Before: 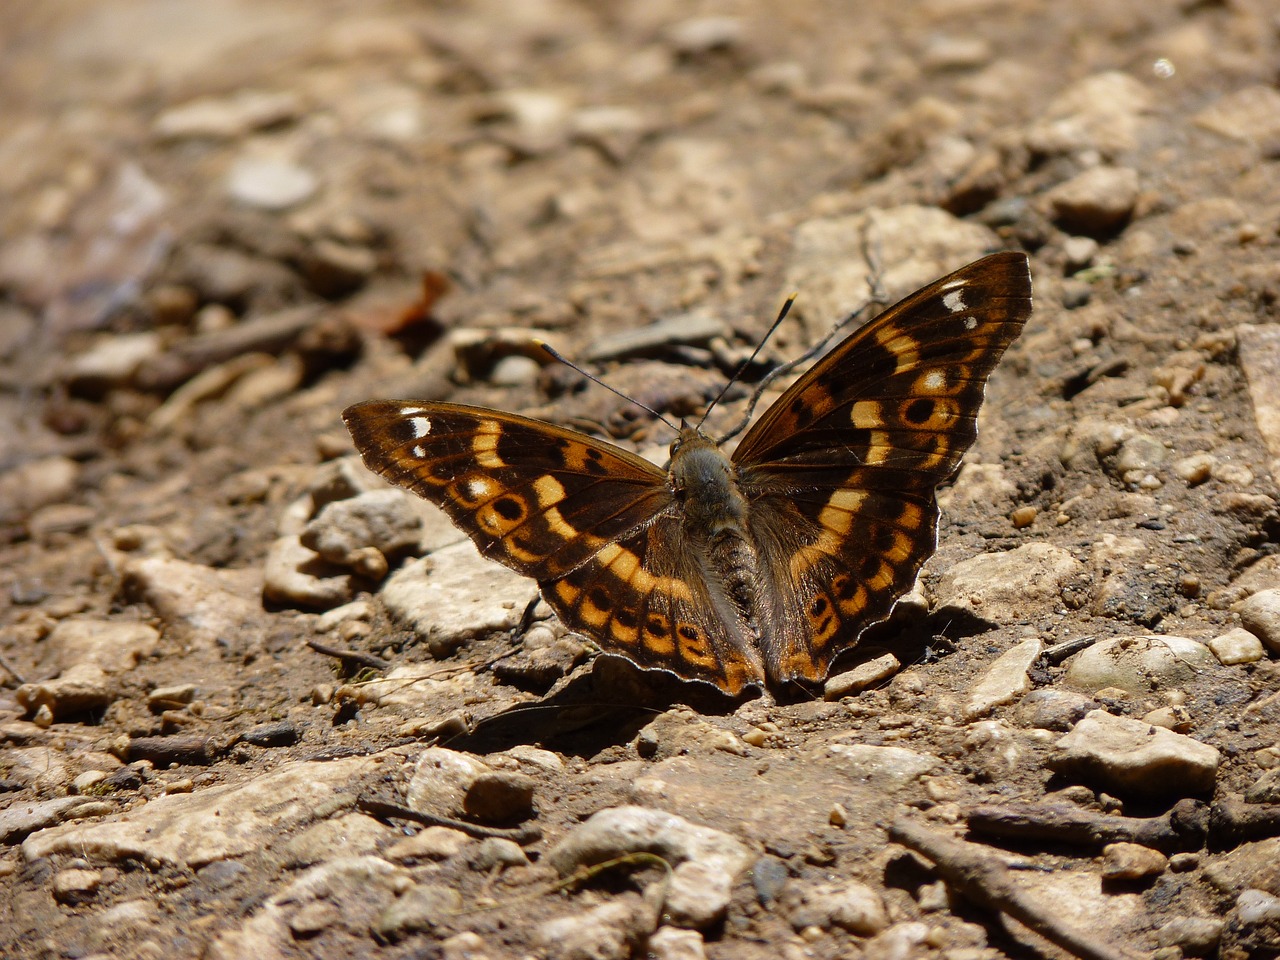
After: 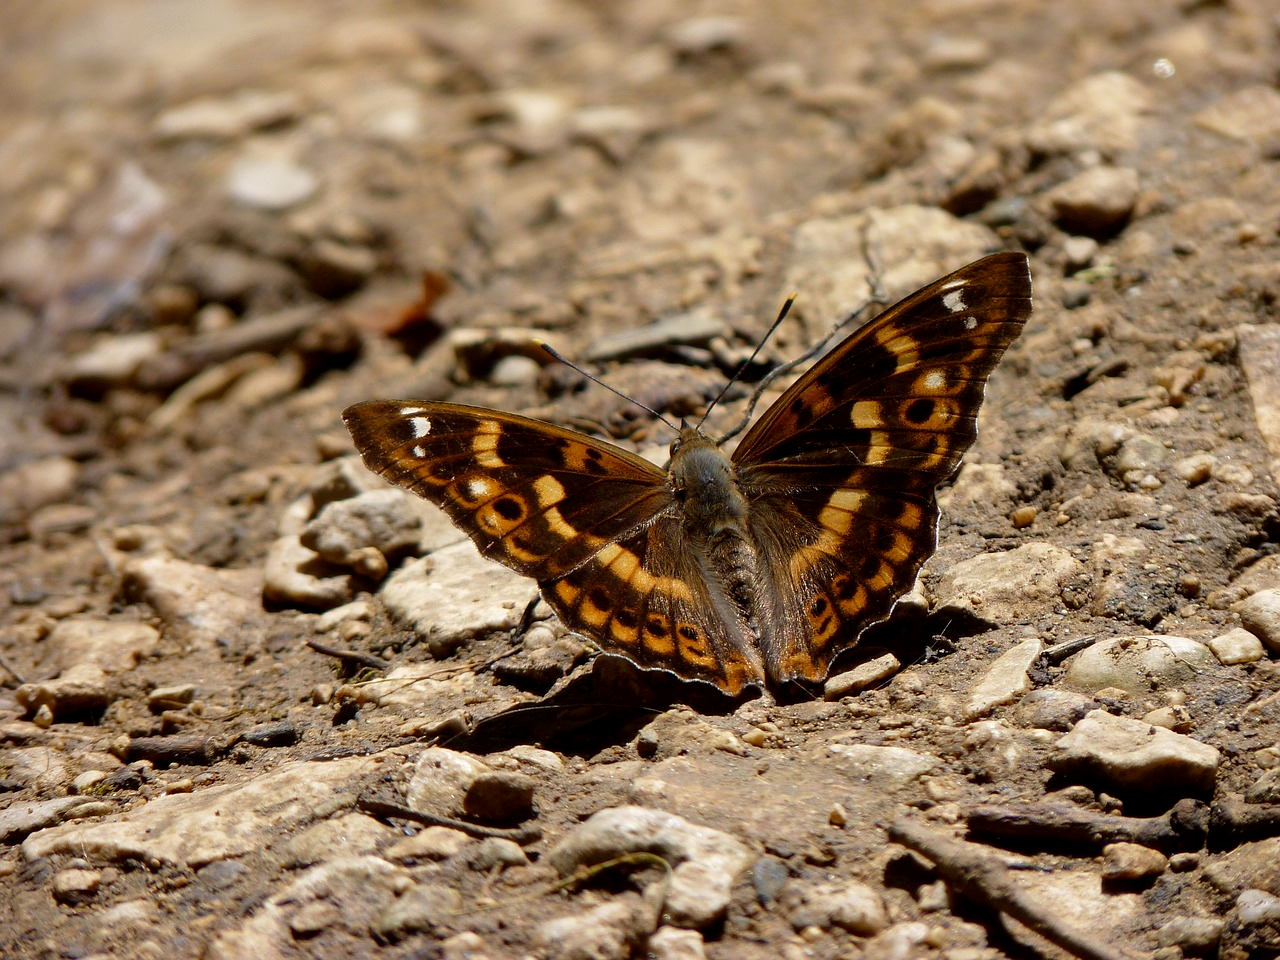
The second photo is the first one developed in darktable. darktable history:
exposure: black level correction 0.004, exposure 0.015 EV, compensate highlight preservation false
